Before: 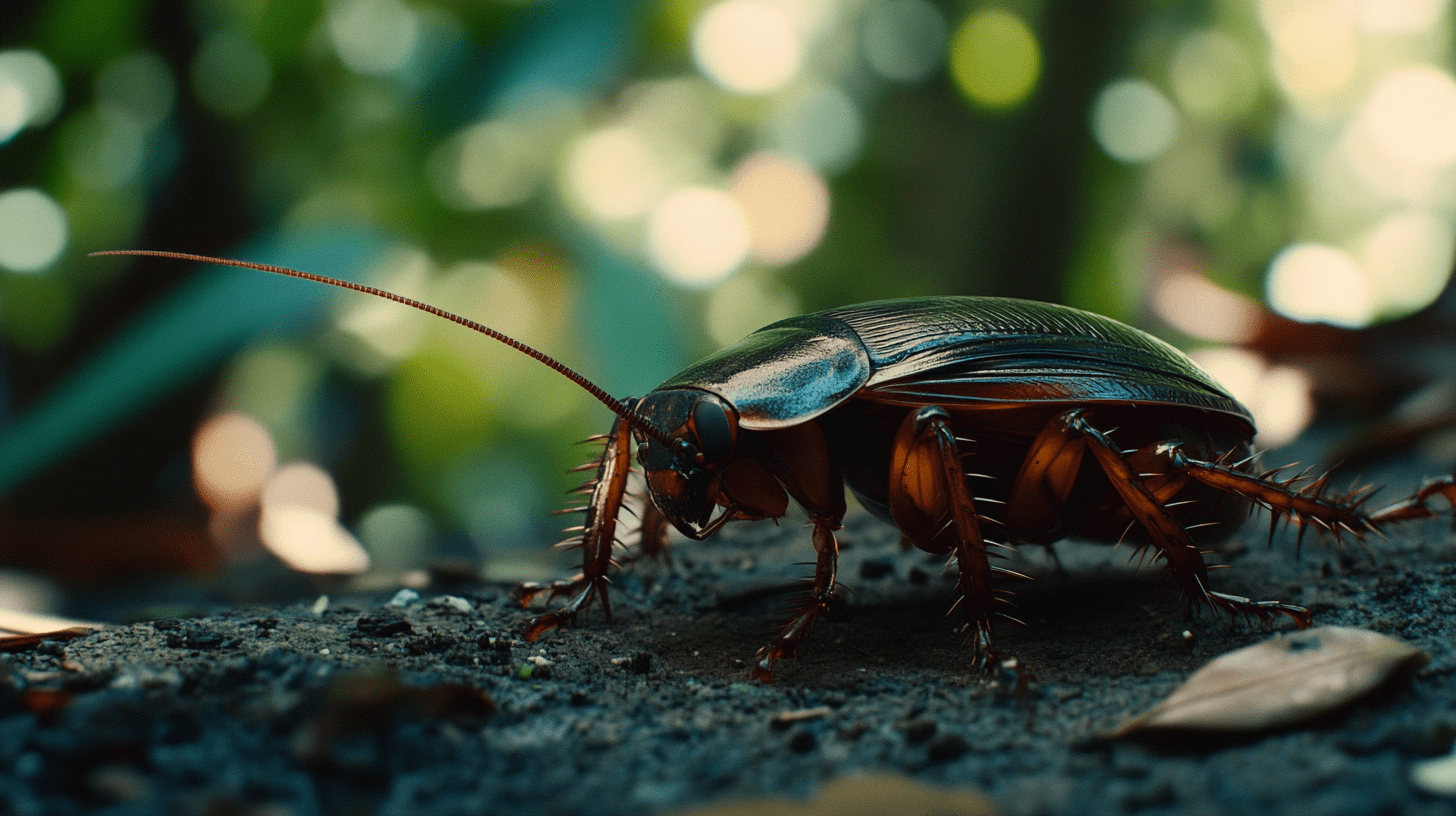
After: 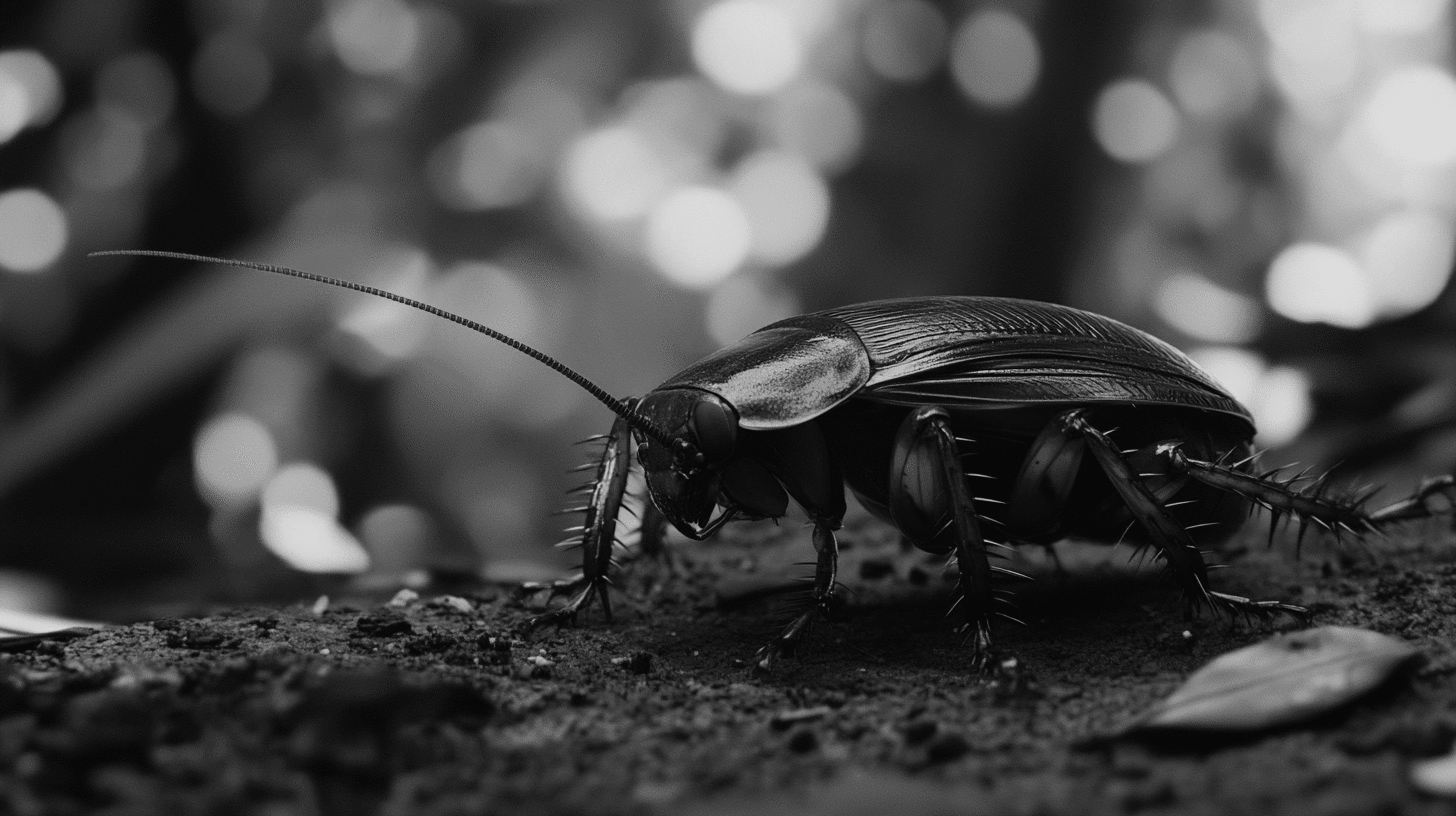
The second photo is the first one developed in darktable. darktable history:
color calibration: output gray [0.18, 0.41, 0.41, 0], gray › normalize channels true, illuminant same as pipeline (D50), adaptation XYZ, x 0.346, y 0.359, gamut compression 0
color balance rgb: perceptual saturation grading › global saturation 20%, perceptual saturation grading › highlights -25%, perceptual saturation grading › shadows 25%
